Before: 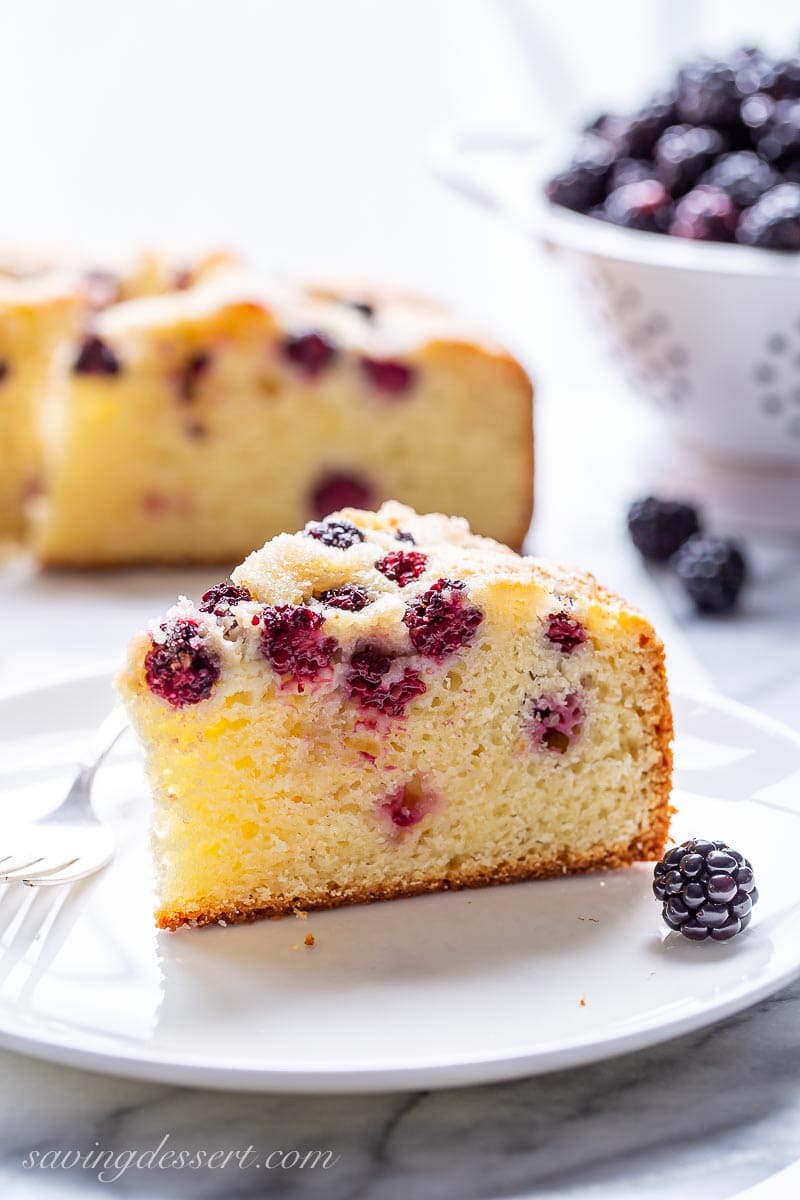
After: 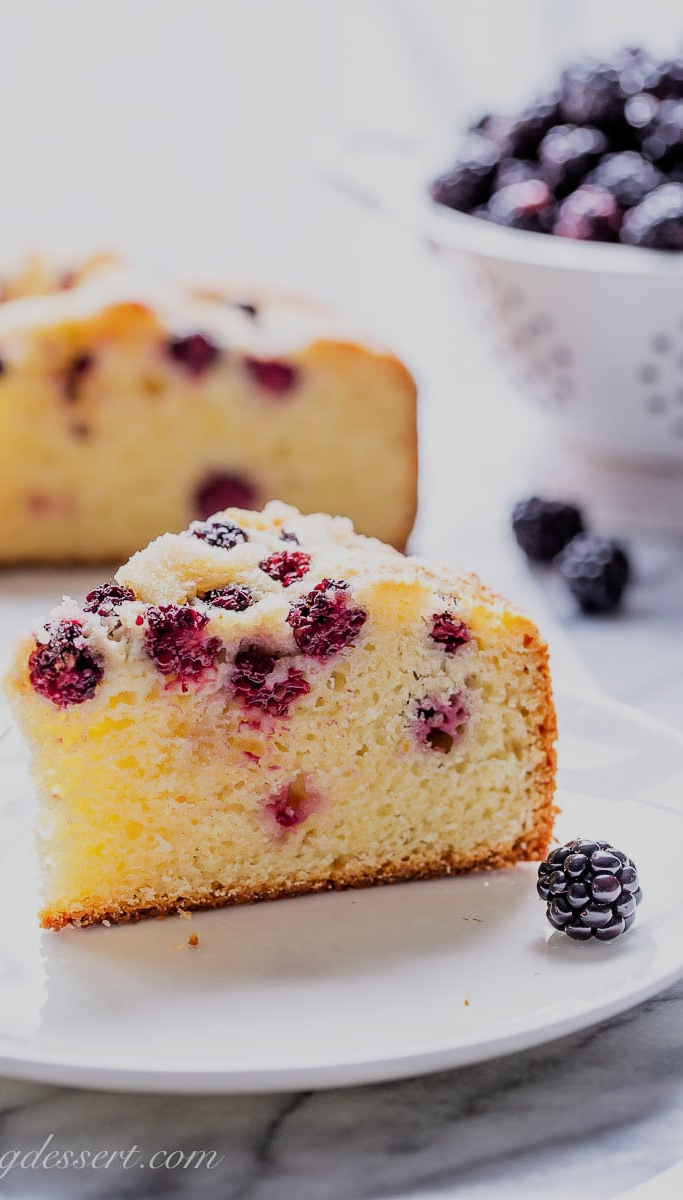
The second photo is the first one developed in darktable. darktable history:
white balance: emerald 1
filmic rgb: black relative exposure -7.65 EV, white relative exposure 4.56 EV, hardness 3.61, contrast 1.05
crop and rotate: left 14.584%
